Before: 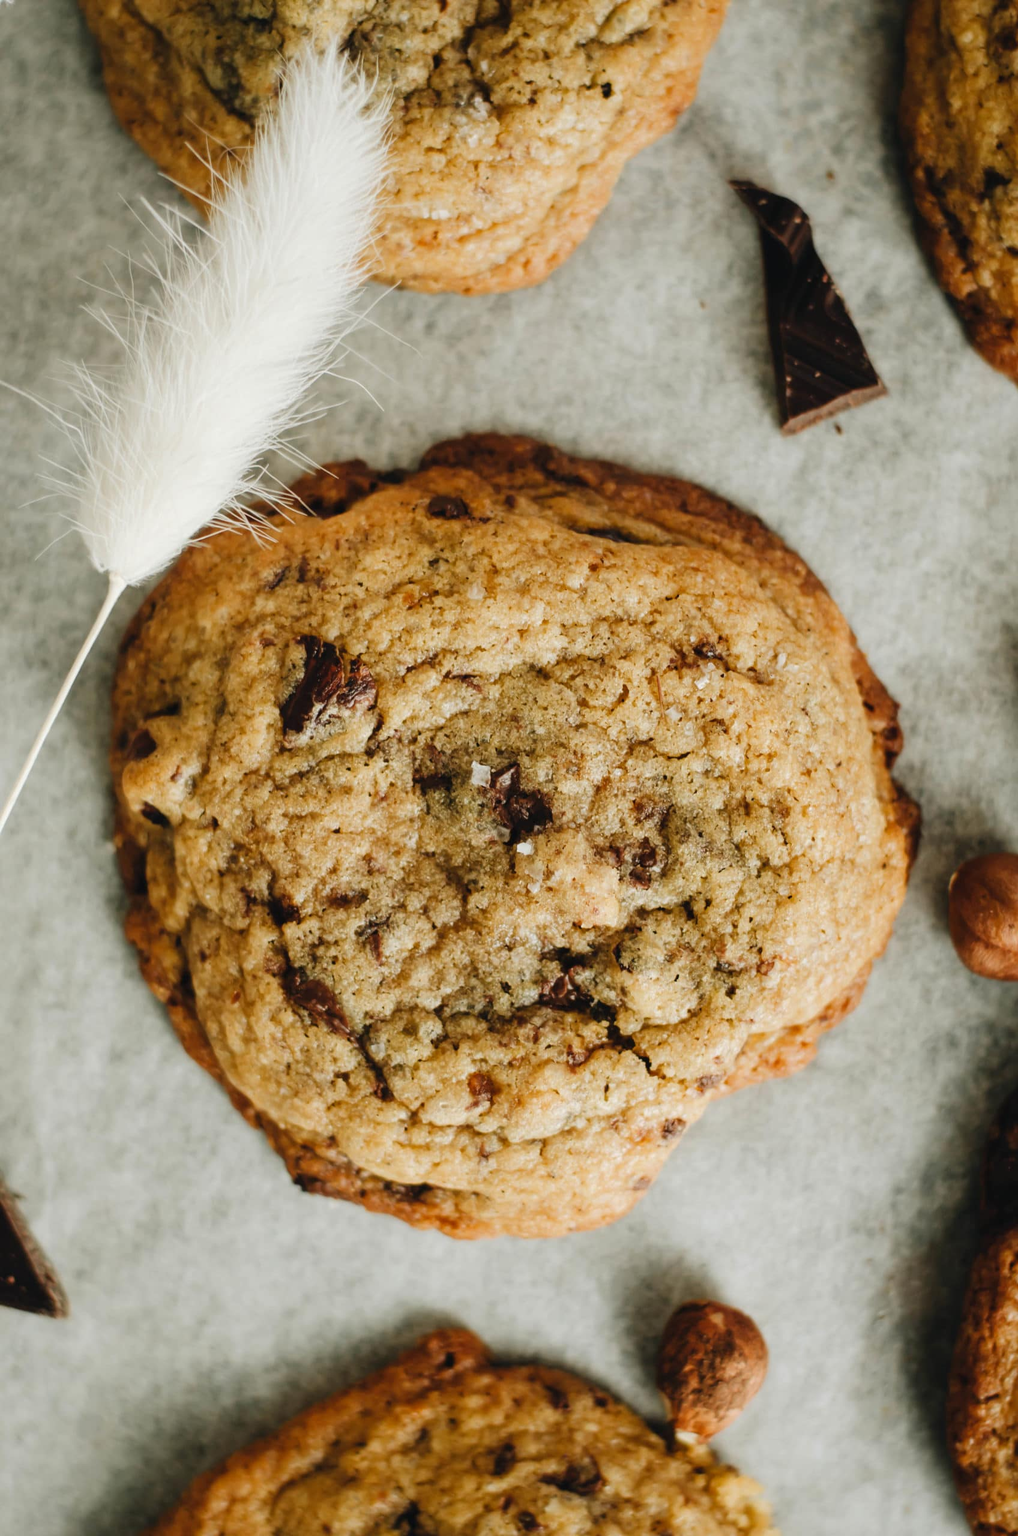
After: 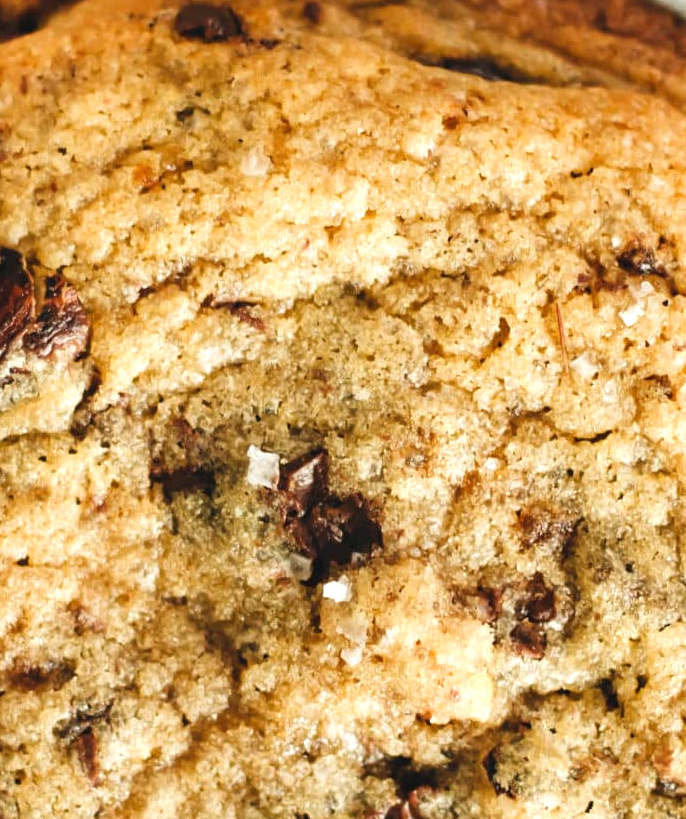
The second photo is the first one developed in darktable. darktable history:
crop: left 31.751%, top 32.172%, right 27.8%, bottom 35.83%
exposure: black level correction 0, exposure 0.7 EV, compensate exposure bias true, compensate highlight preservation false
